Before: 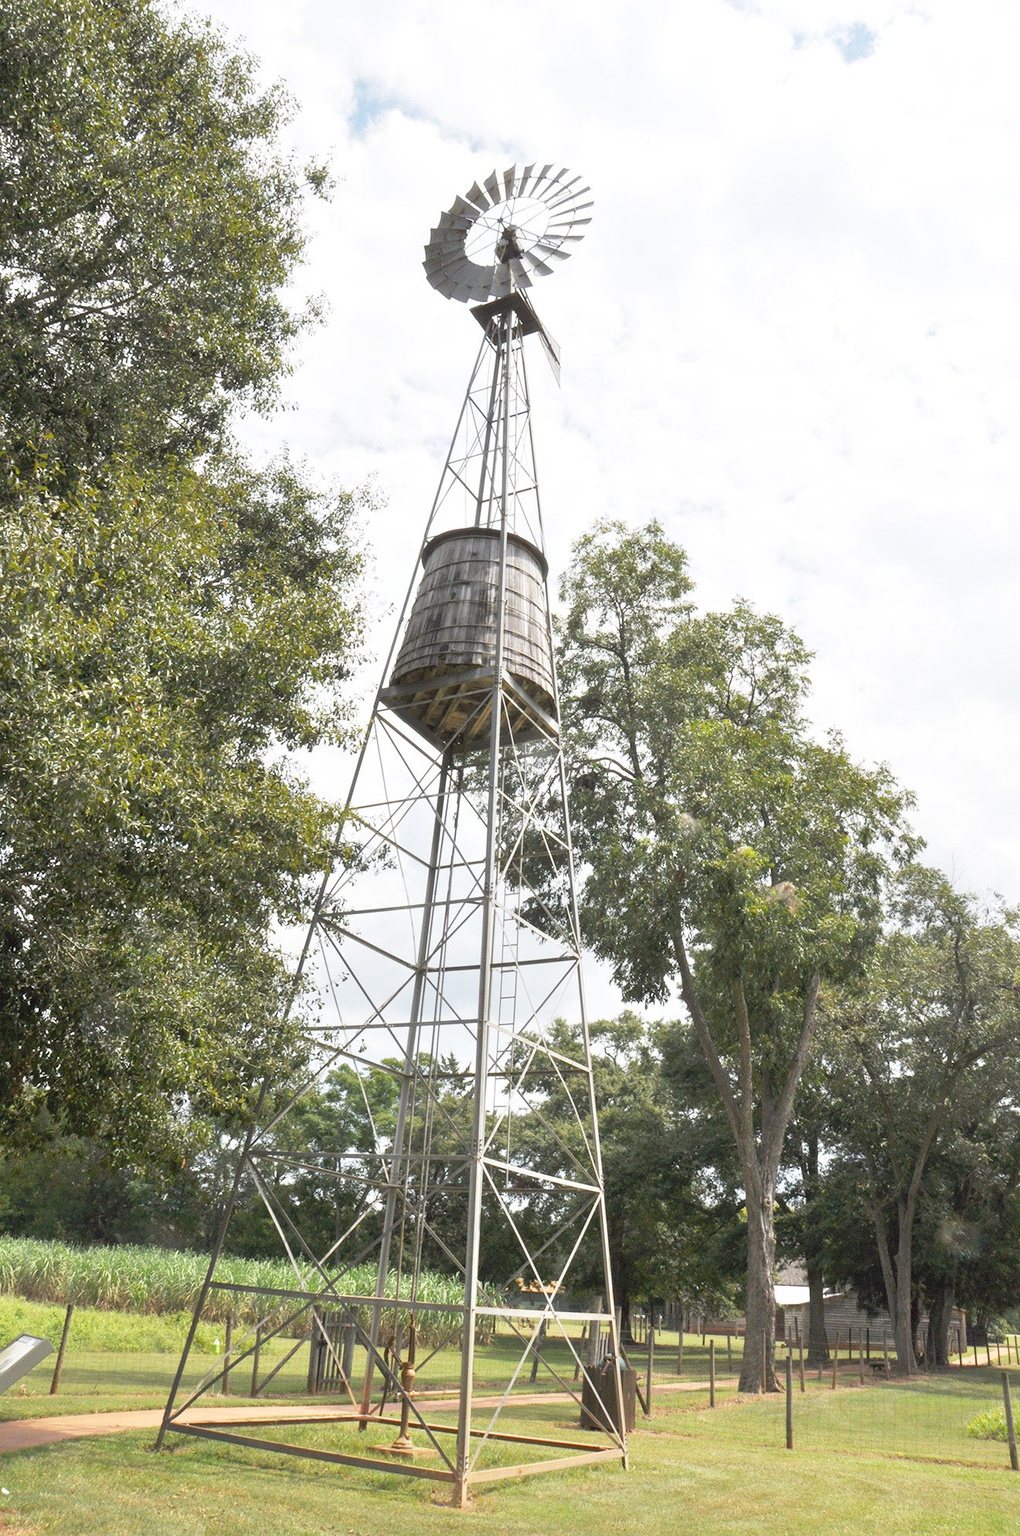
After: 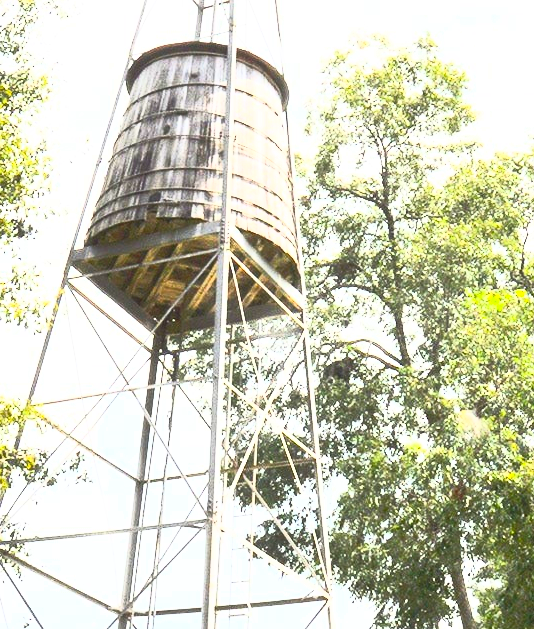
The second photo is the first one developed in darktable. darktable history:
contrast brightness saturation: contrast 0.996, brightness 0.995, saturation 0.982
crop: left 31.865%, top 32.279%, right 27.657%, bottom 36.041%
